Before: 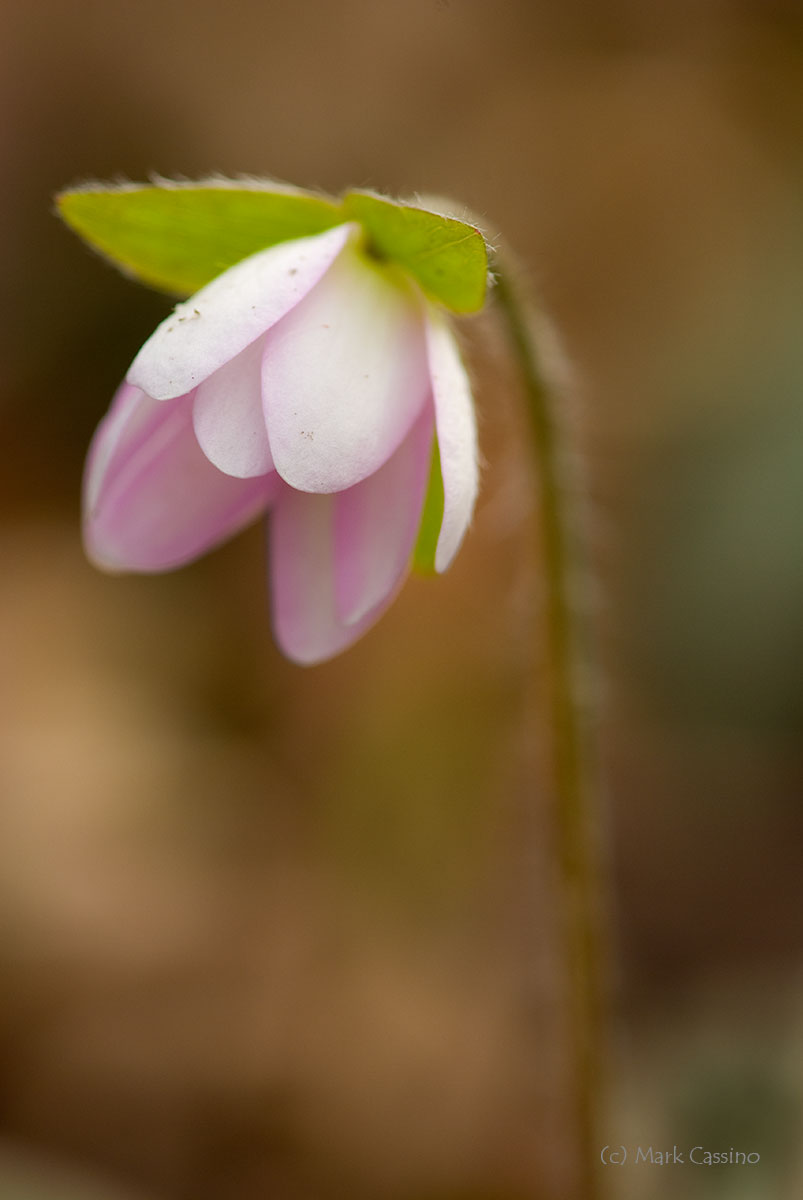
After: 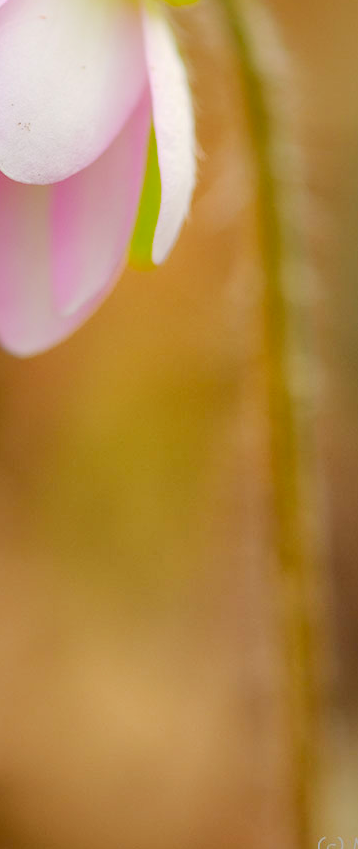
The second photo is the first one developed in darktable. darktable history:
contrast brightness saturation: contrast 0.202, brightness 0.161, saturation 0.217
shadows and highlights: shadows 40.21, highlights -60.09
base curve: curves: ch0 [(0, 0) (0.158, 0.273) (0.879, 0.895) (1, 1)], preserve colors none
crop: left 35.324%, top 25.818%, right 19.995%, bottom 3.378%
